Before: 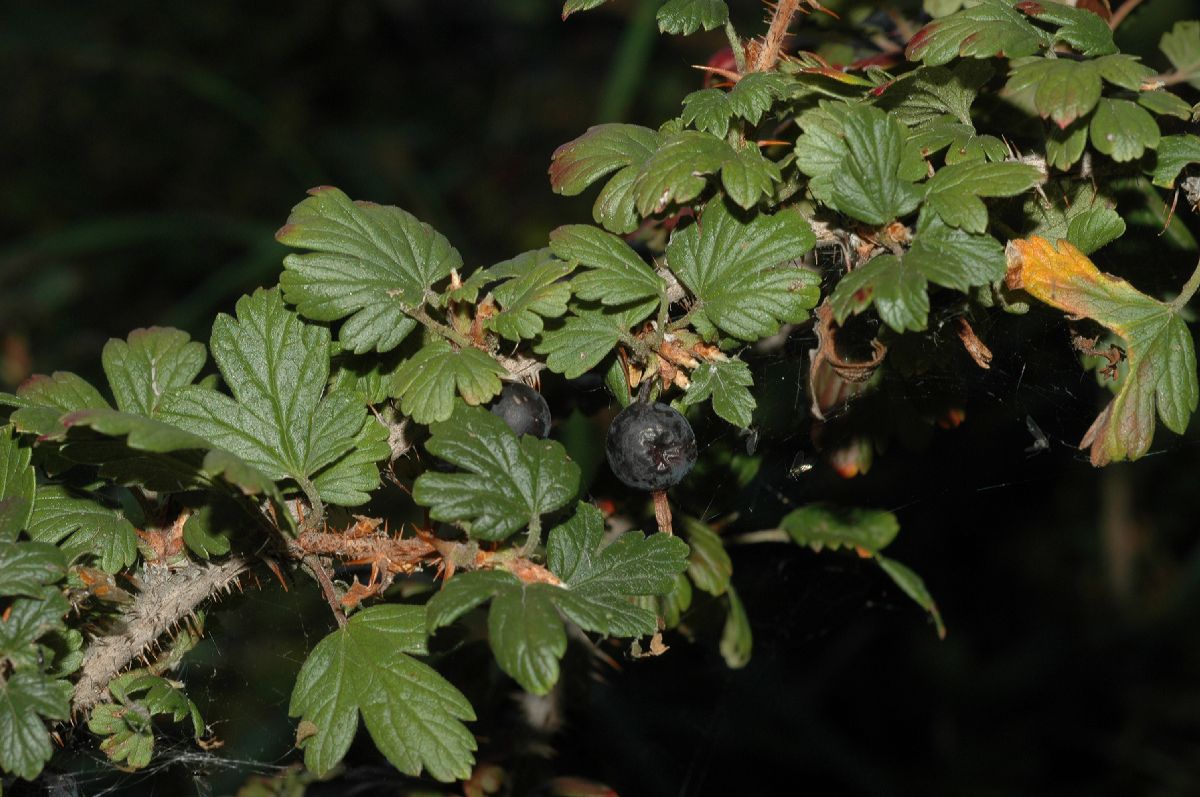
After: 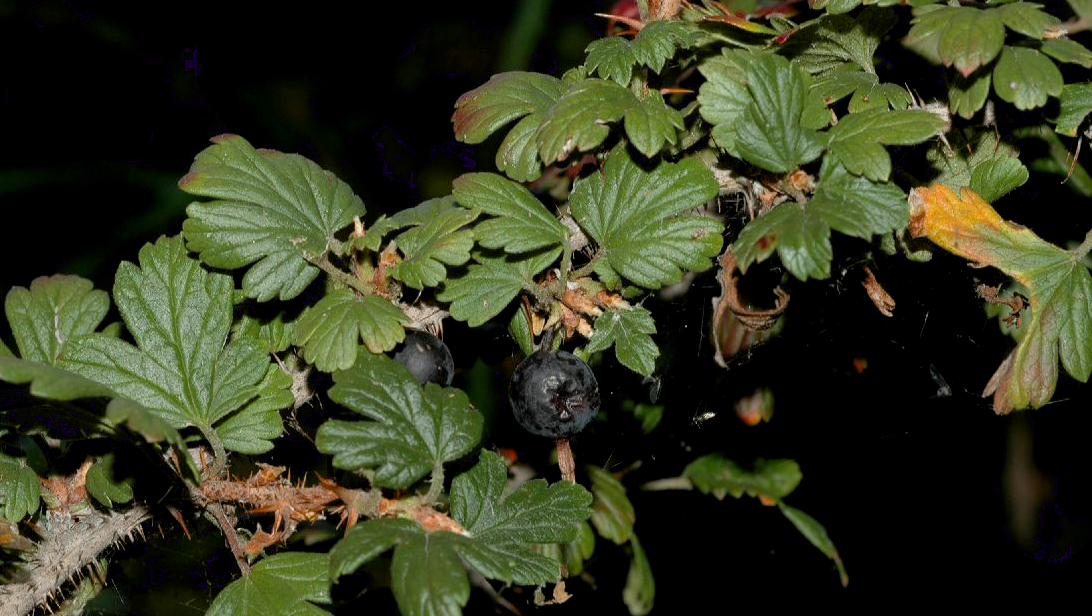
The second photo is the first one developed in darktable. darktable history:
white balance: red 0.983, blue 1.036
exposure: black level correction 0.007, exposure 0.093 EV, compensate highlight preservation false
filmic rgb: black relative exposure -11.35 EV, white relative exposure 3.22 EV, hardness 6.76, color science v6 (2022)
crop: left 8.155%, top 6.611%, bottom 15.385%
